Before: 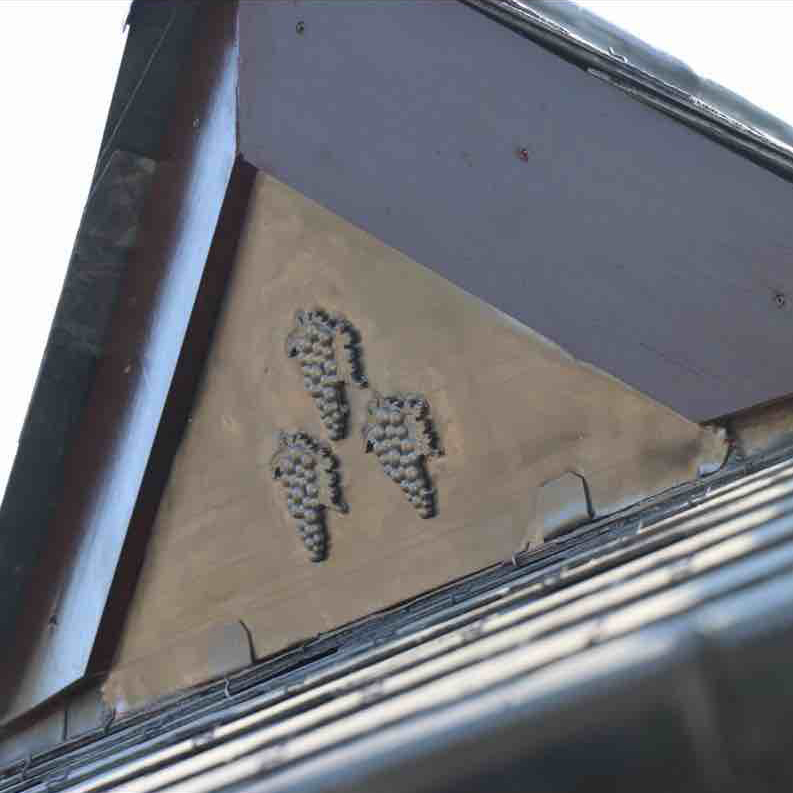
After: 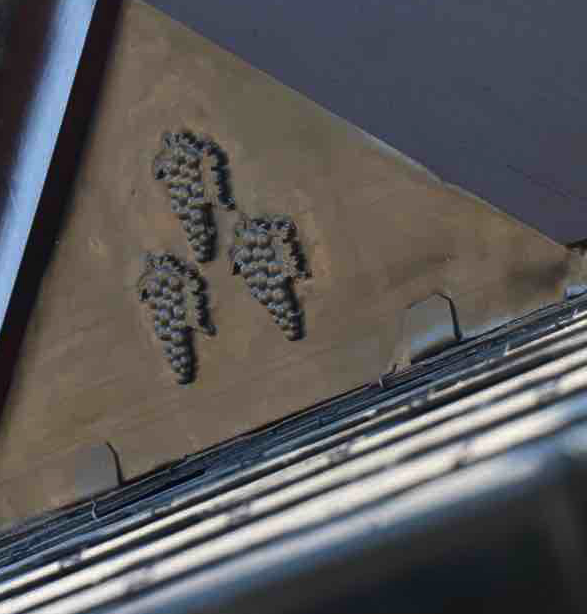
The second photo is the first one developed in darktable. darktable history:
contrast brightness saturation: brightness -0.212, saturation 0.077
crop: left 16.828%, top 22.47%, right 9.048%
